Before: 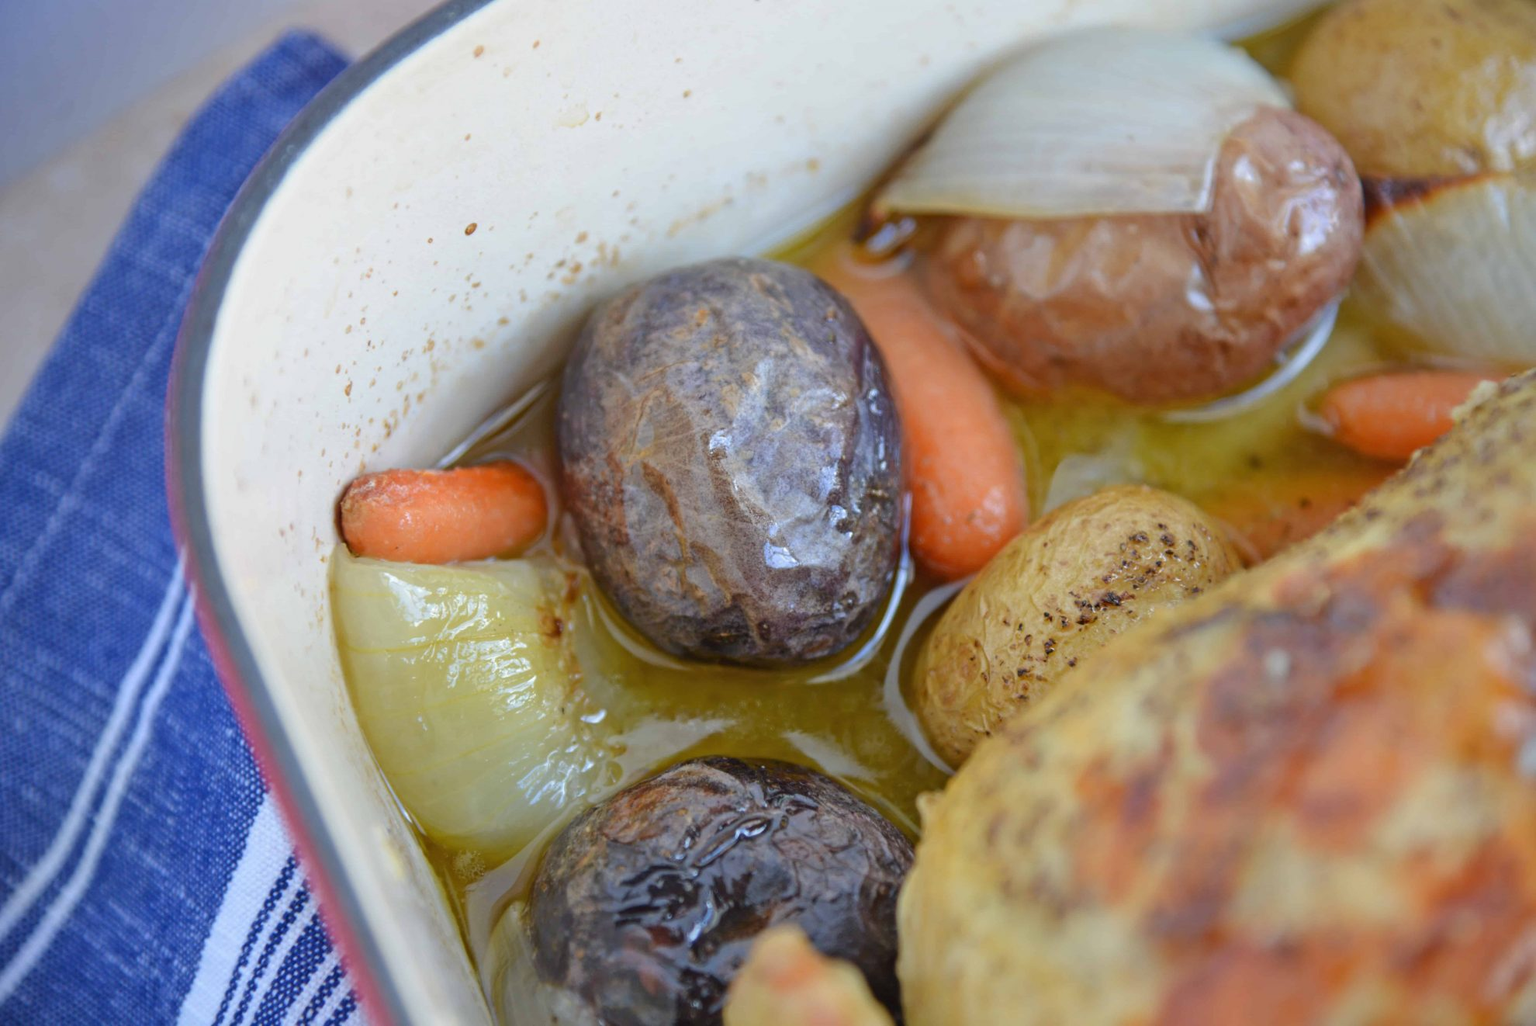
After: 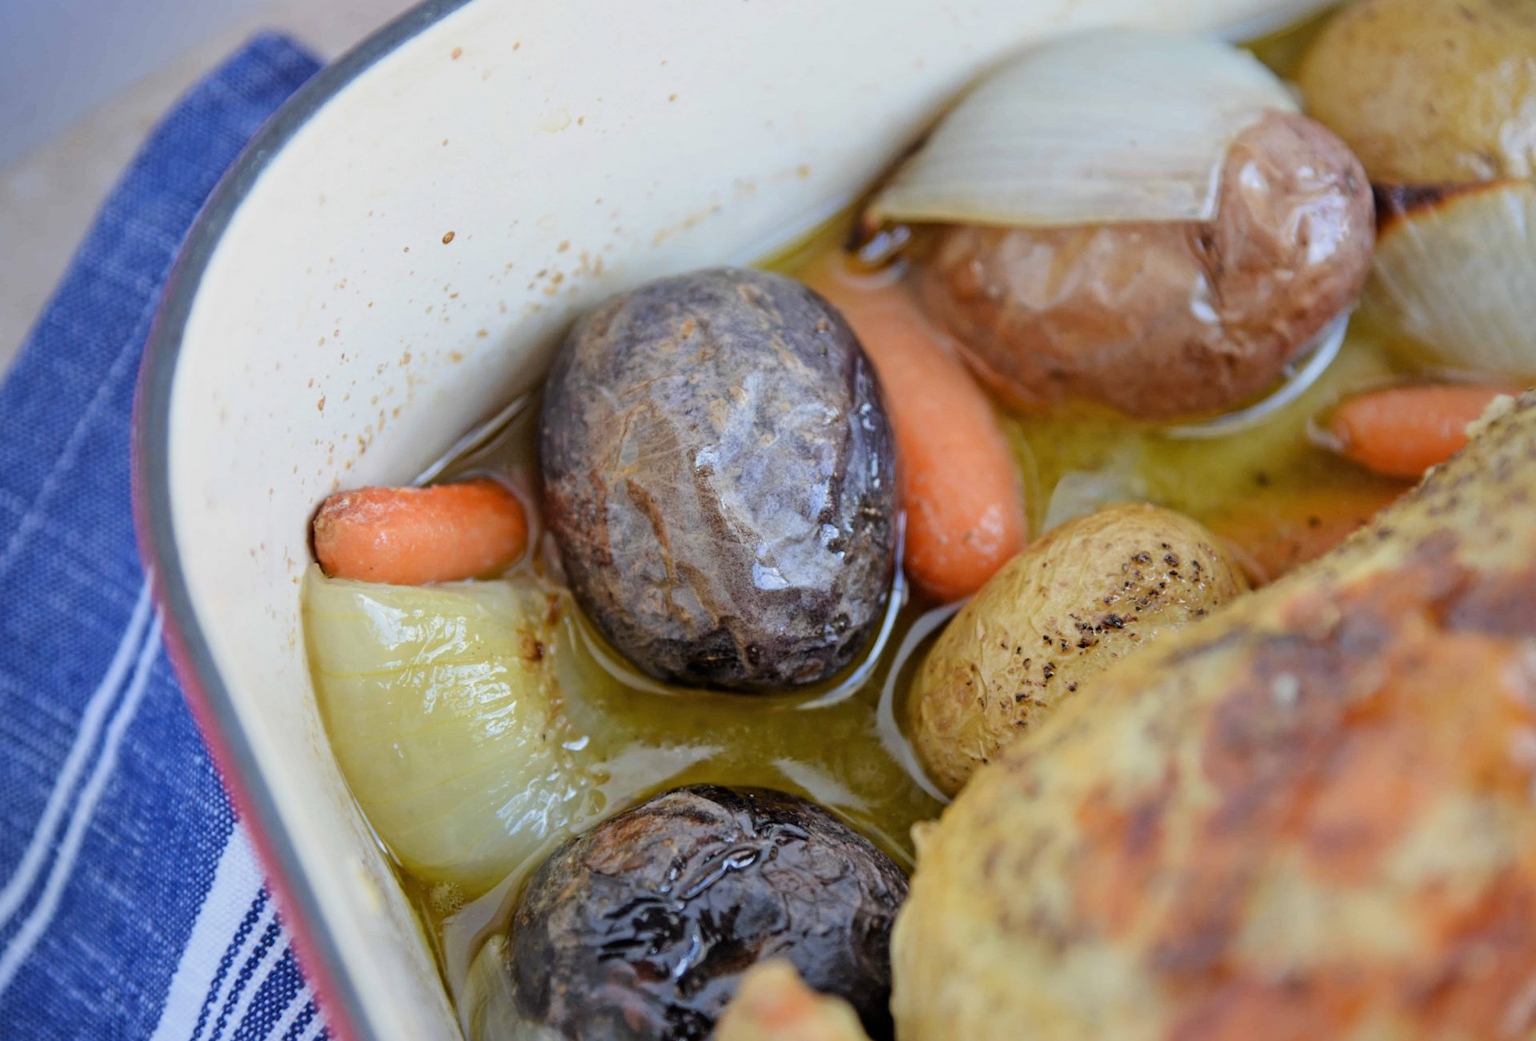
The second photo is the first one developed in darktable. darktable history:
filmic rgb: middle gray luminance 12.86%, black relative exposure -10.19 EV, white relative exposure 3.47 EV, target black luminance 0%, hardness 5.73, latitude 45.25%, contrast 1.228, highlights saturation mix 4.12%, shadows ↔ highlights balance 27.04%
crop and rotate: left 2.534%, right 1.058%, bottom 2.047%
